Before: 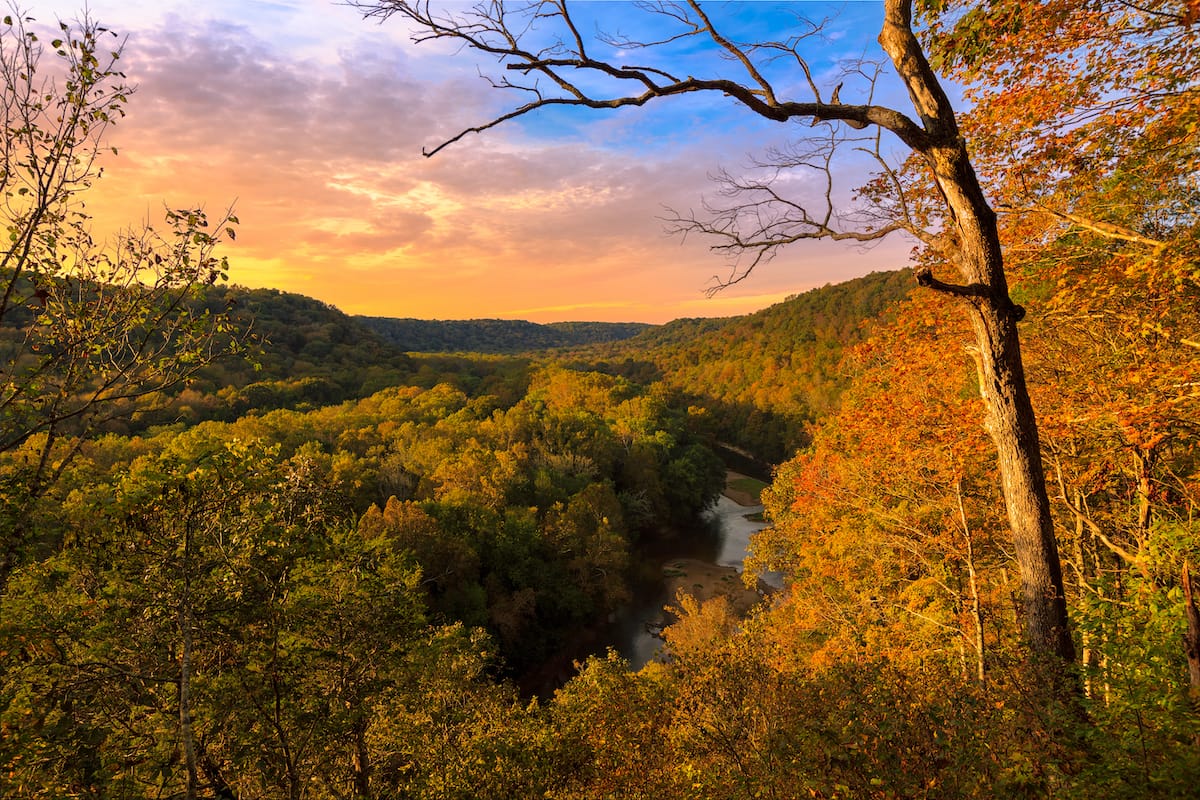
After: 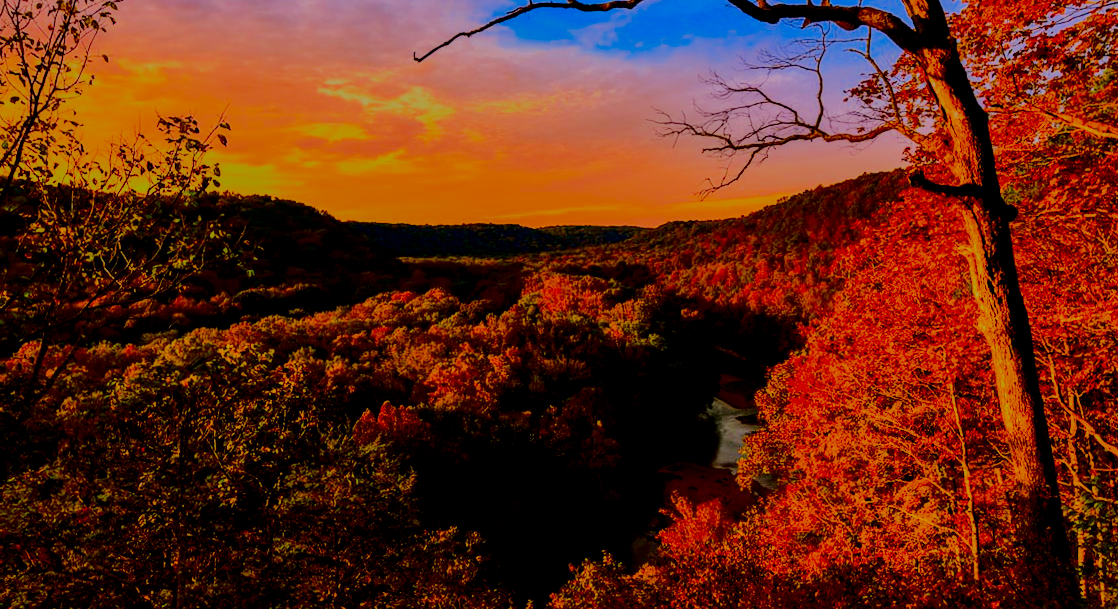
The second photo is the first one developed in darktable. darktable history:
filmic rgb: hardness 4.17
contrast brightness saturation: brightness -1, saturation 1
local contrast: on, module defaults
rgb curve: curves: ch0 [(0, 0) (0.21, 0.15) (0.24, 0.21) (0.5, 0.75) (0.75, 0.96) (0.89, 0.99) (1, 1)]; ch1 [(0, 0.02) (0.21, 0.13) (0.25, 0.2) (0.5, 0.67) (0.75, 0.9) (0.89, 0.97) (1, 1)]; ch2 [(0, 0.02) (0.21, 0.13) (0.25, 0.2) (0.5, 0.67) (0.75, 0.9) (0.89, 0.97) (1, 1)], compensate middle gray true
rotate and perspective: rotation -0.45°, automatic cropping original format, crop left 0.008, crop right 0.992, crop top 0.012, crop bottom 0.988
crop and rotate: angle 0.03°, top 11.643%, right 5.651%, bottom 11.189%
